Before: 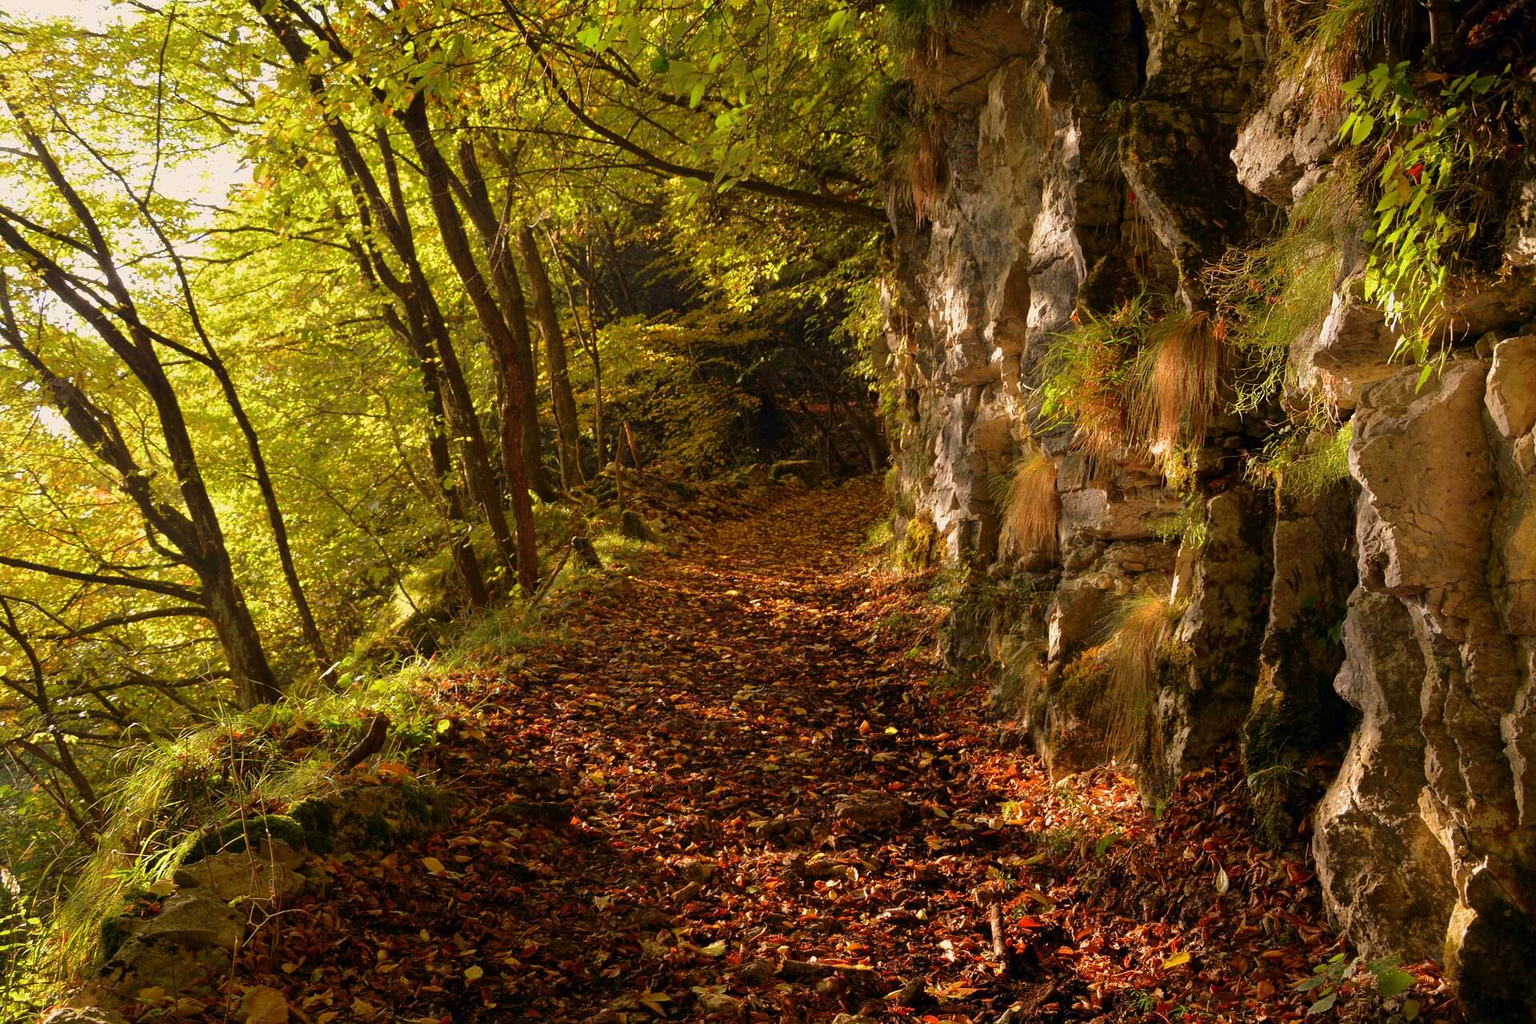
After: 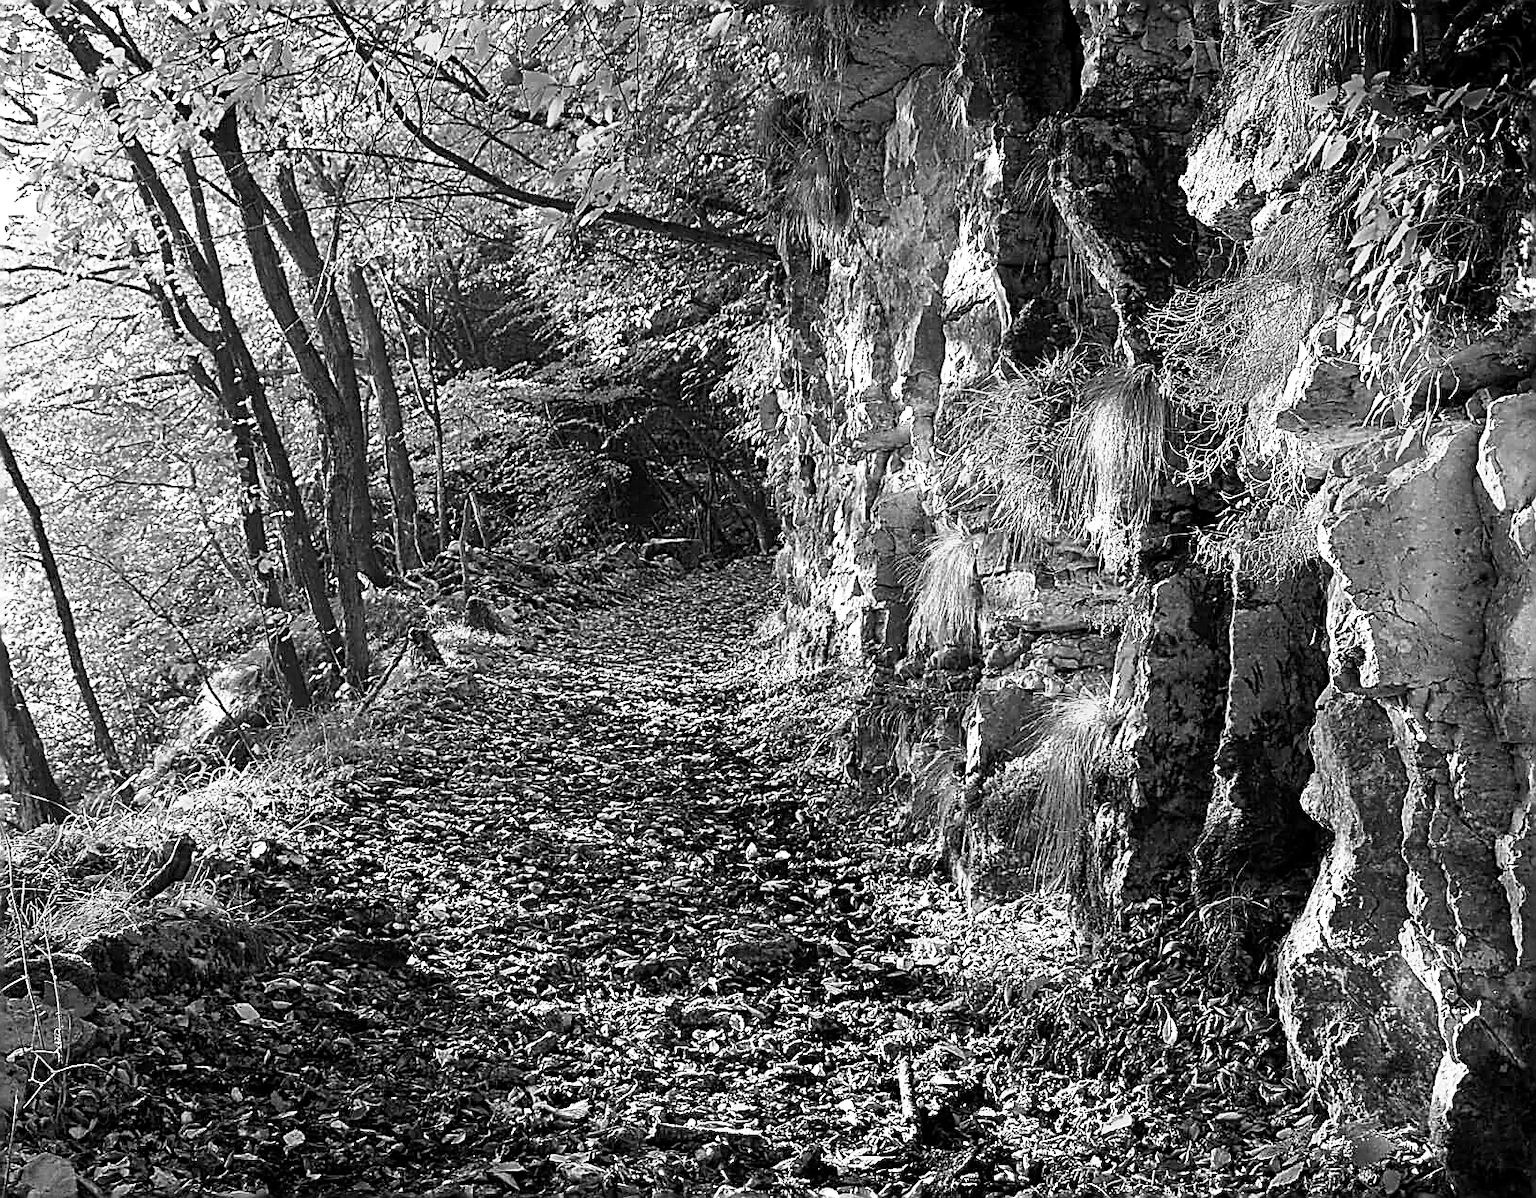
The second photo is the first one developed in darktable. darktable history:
crop and rotate: left 14.525%
velvia: on, module defaults
sharpen: amount 1.863
color balance rgb: power › hue 60.65°, perceptual saturation grading › global saturation 20%, perceptual saturation grading › highlights -50.325%, perceptual saturation grading › shadows 30.344%, perceptual brilliance grading › global brilliance 18.781%
color zones: curves: ch0 [(0.004, 0.588) (0.116, 0.636) (0.259, 0.476) (0.423, 0.464) (0.75, 0.5)]; ch1 [(0, 0) (0.143, 0) (0.286, 0) (0.429, 0) (0.571, 0) (0.714, 0) (0.857, 0)]
exposure: black level correction 0.001, exposure 0.499 EV, compensate highlight preservation false
